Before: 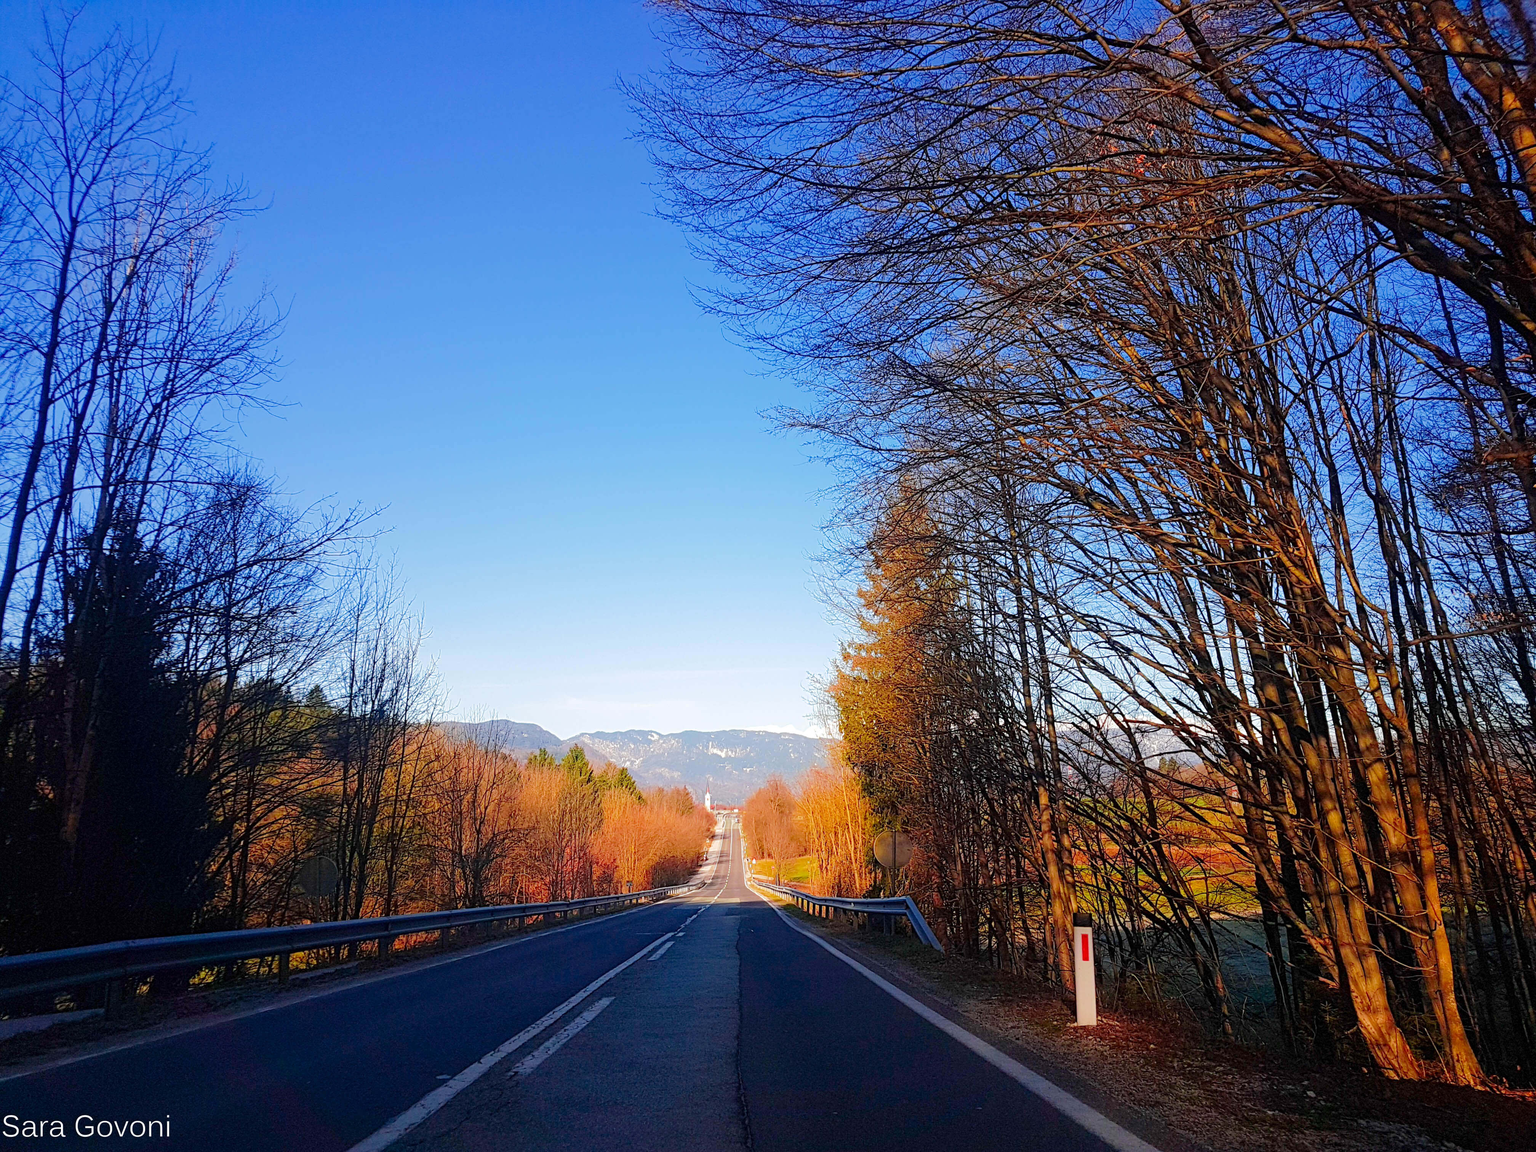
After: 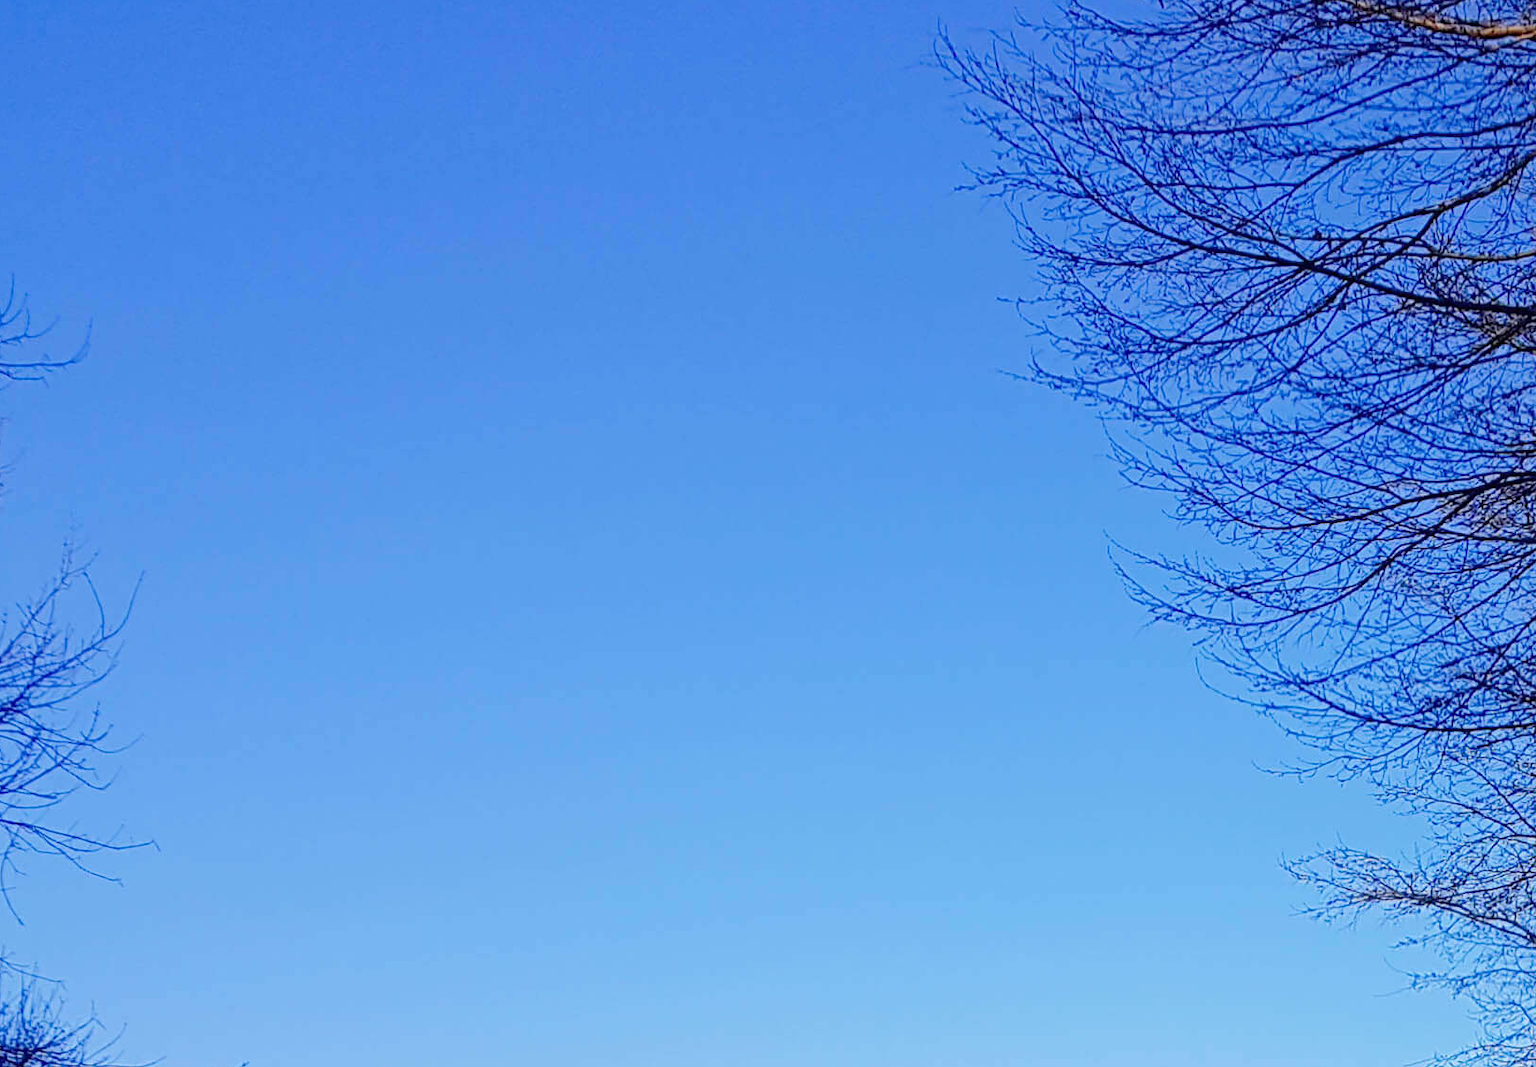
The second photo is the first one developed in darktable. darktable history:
crop: left 15.456%, top 5.422%, right 44.007%, bottom 56.894%
